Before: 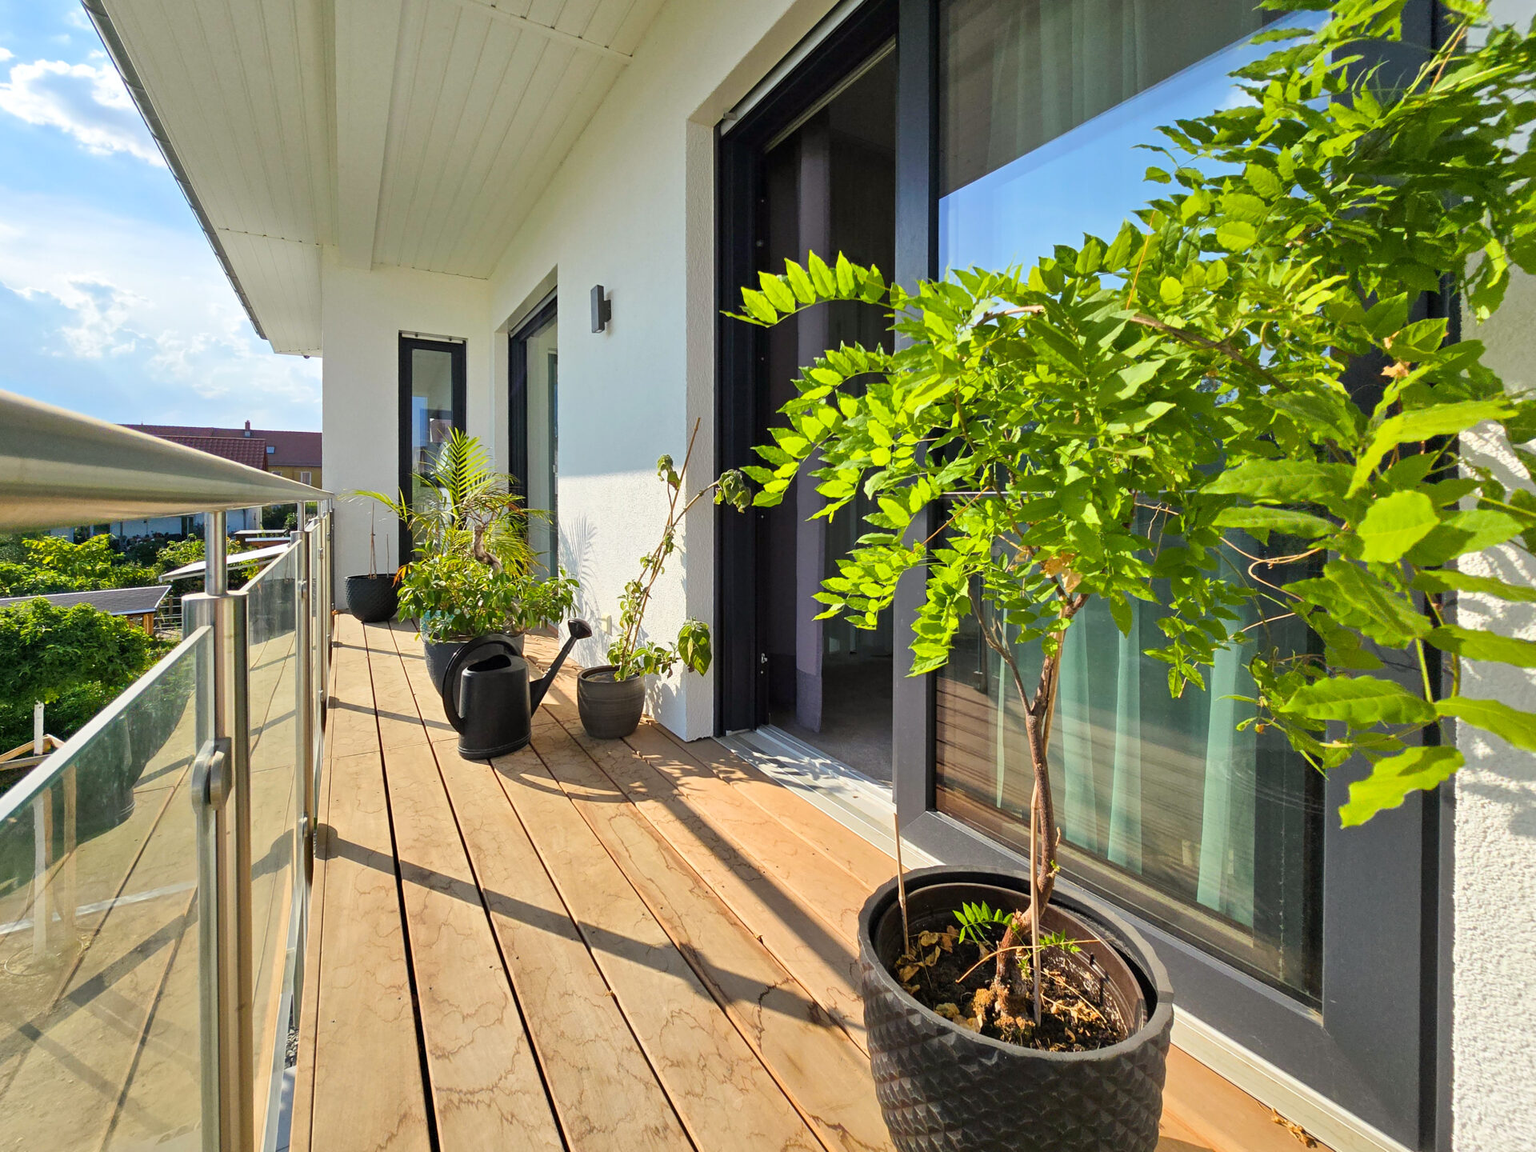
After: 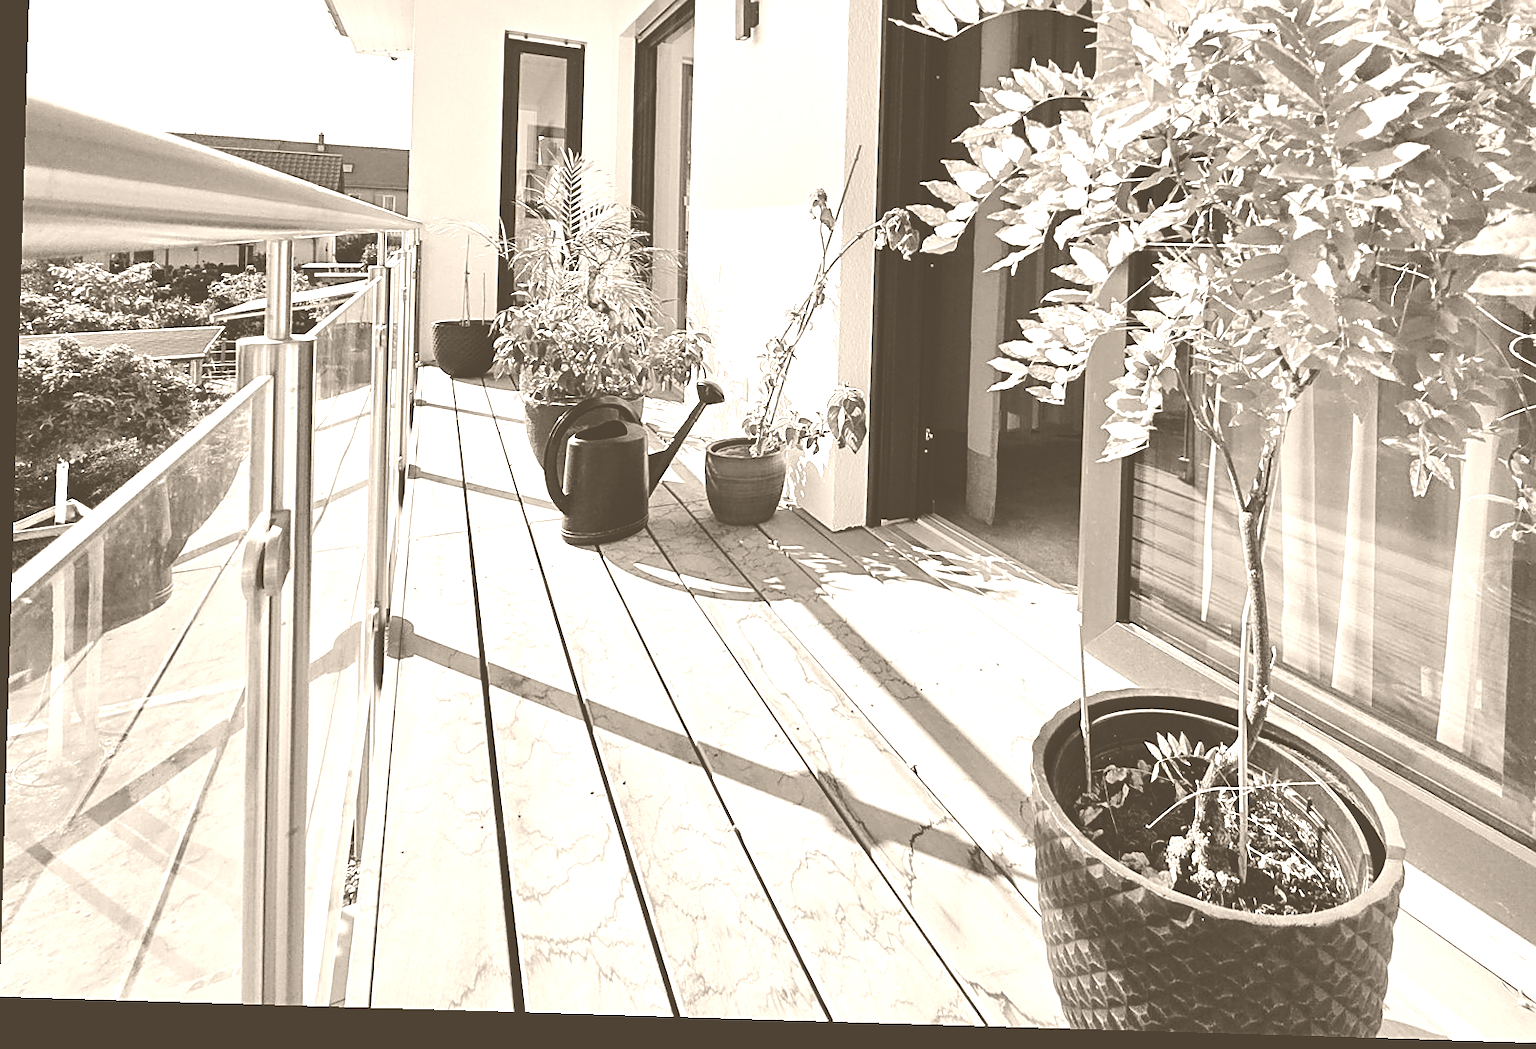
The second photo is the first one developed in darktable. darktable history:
crop: top 26.531%, right 17.959%
rotate and perspective: rotation 1.72°, automatic cropping off
white balance: red 0.967, blue 1.049
fill light: exposure -2 EV, width 8.6
color correction: highlights a* 9.03, highlights b* 8.71, shadows a* 40, shadows b* 40, saturation 0.8
colorize: hue 34.49°, saturation 35.33%, source mix 100%, version 1
sharpen: on, module defaults
